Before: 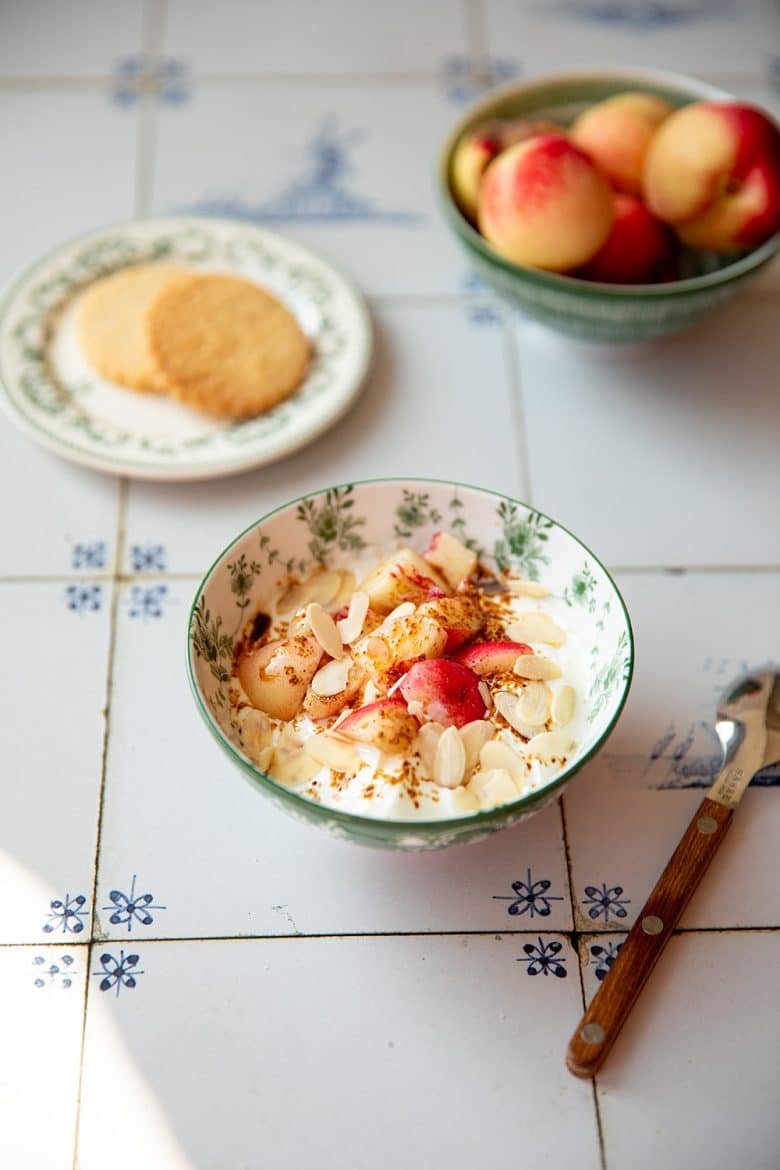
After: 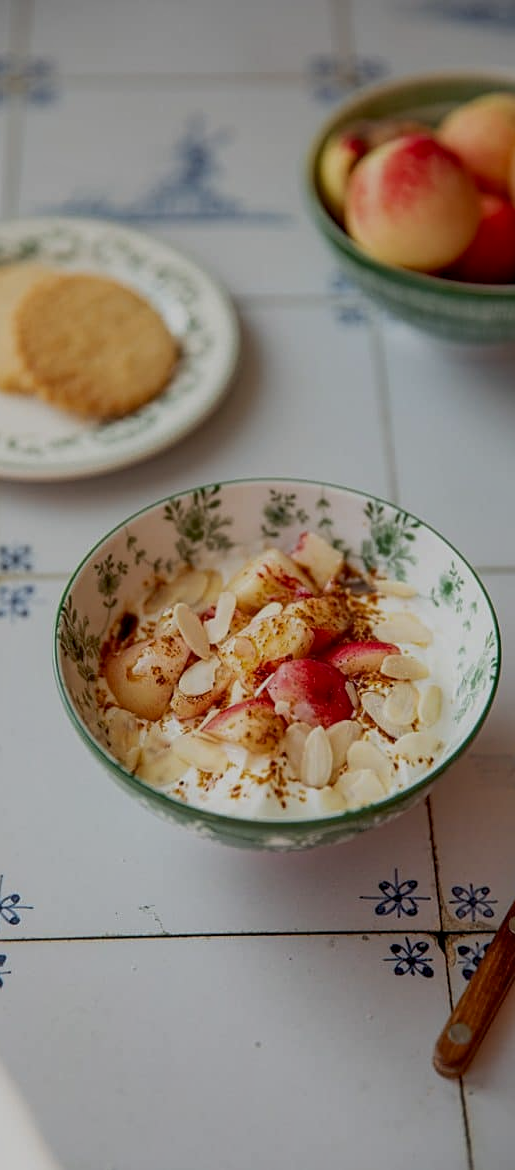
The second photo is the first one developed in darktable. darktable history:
local contrast: on, module defaults
crop: left 17.12%, right 16.827%
tone equalizer: -8 EV -0.041 EV, -7 EV 0.041 EV, -6 EV -0.007 EV, -5 EV 0.007 EV, -4 EV -0.051 EV, -3 EV -0.237 EV, -2 EV -0.648 EV, -1 EV -0.992 EV, +0 EV -0.958 EV
sharpen: amount 0.206
